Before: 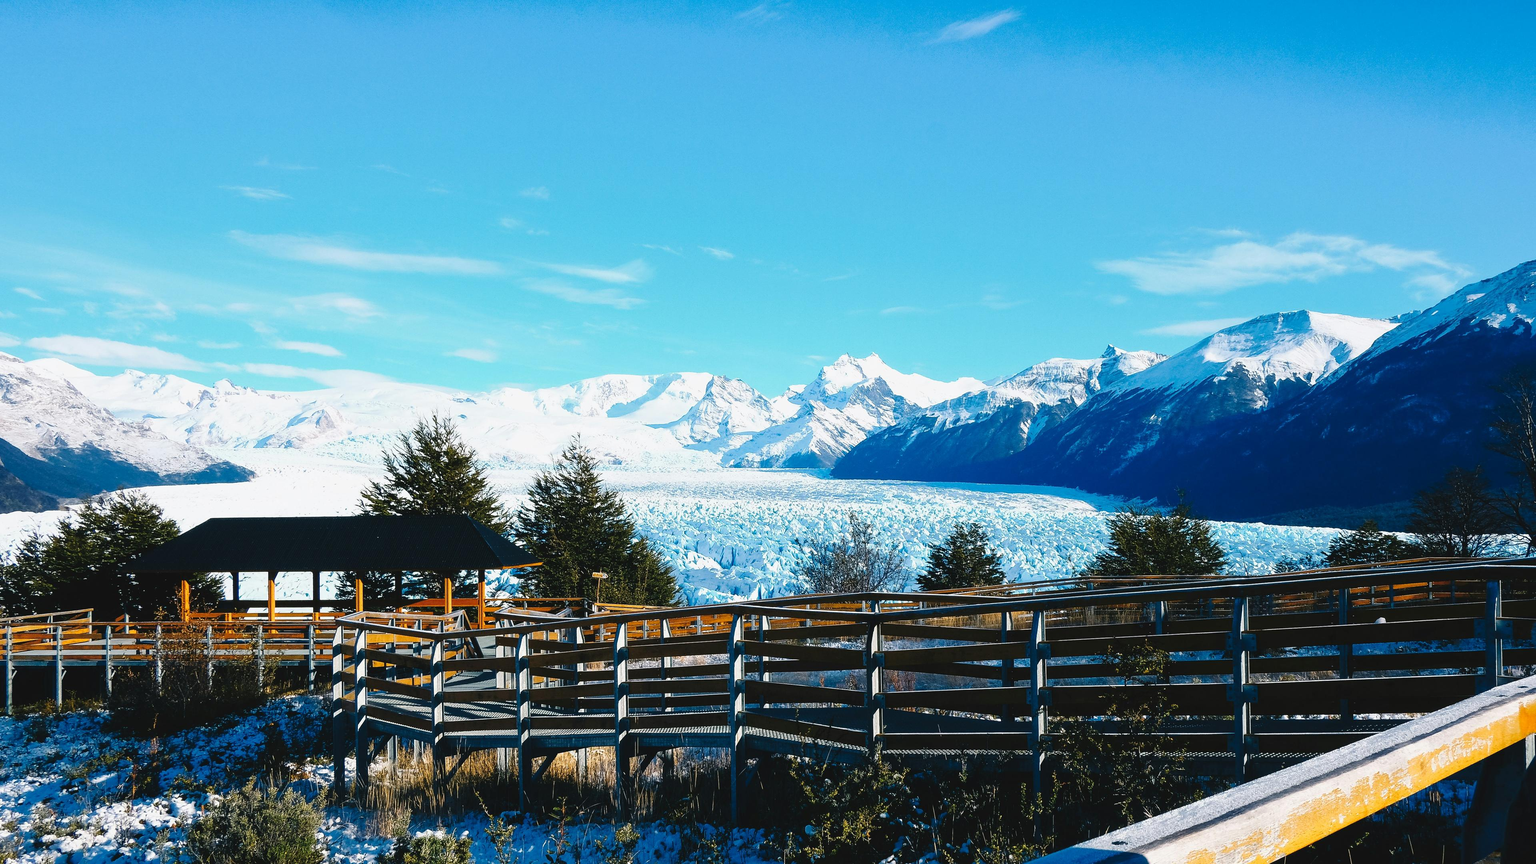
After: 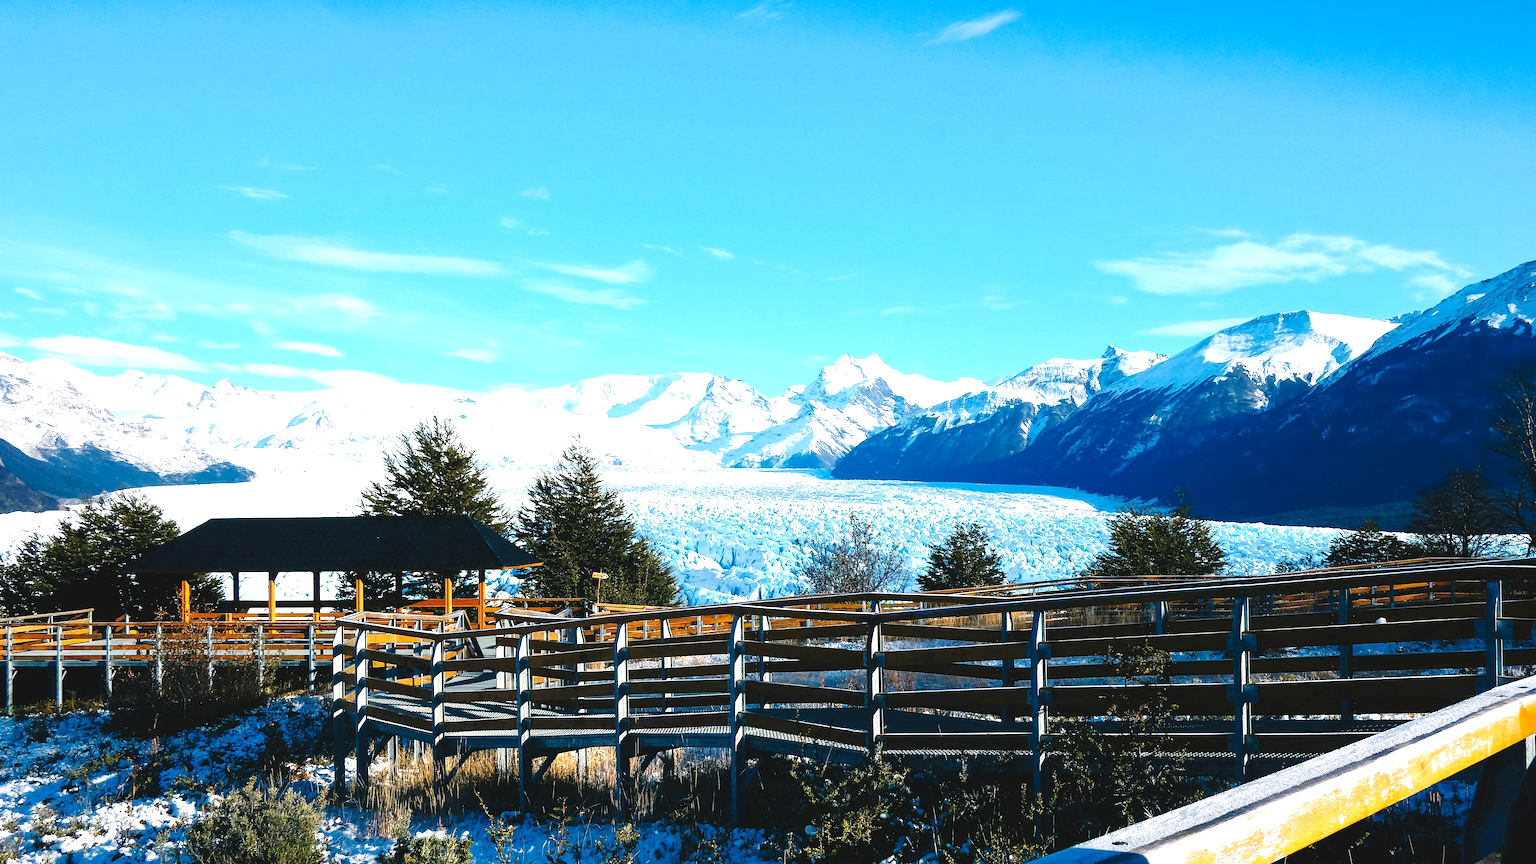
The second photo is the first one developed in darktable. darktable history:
exposure: black level correction 0.001, exposure 0.5 EV, compensate exposure bias true, compensate highlight preservation false
white balance: emerald 1
